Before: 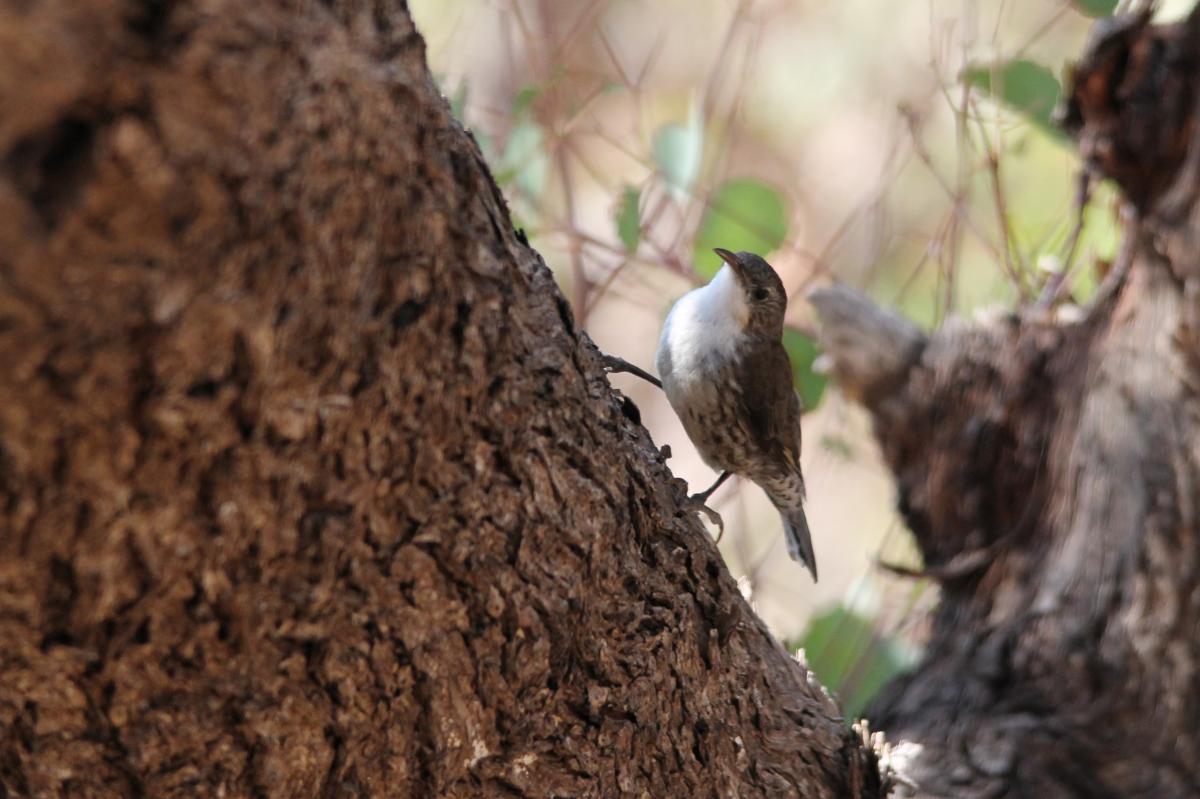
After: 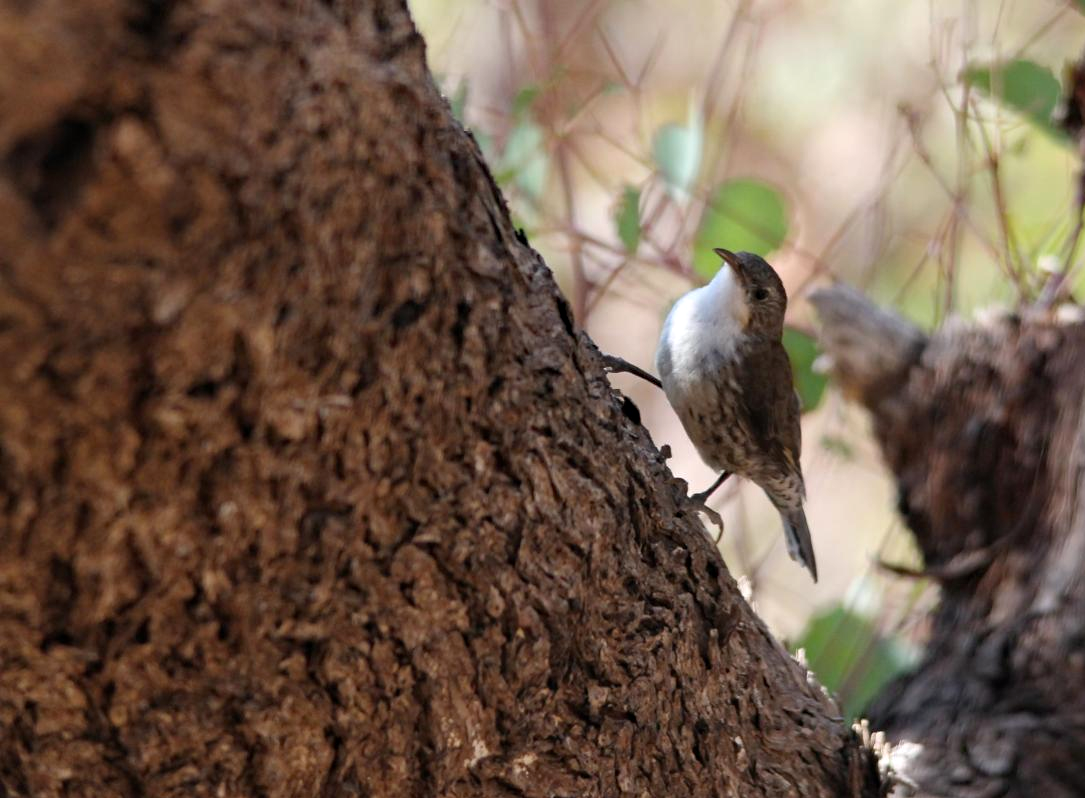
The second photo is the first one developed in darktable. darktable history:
crop: right 9.509%, bottom 0.031%
haze removal: compatibility mode true, adaptive false
